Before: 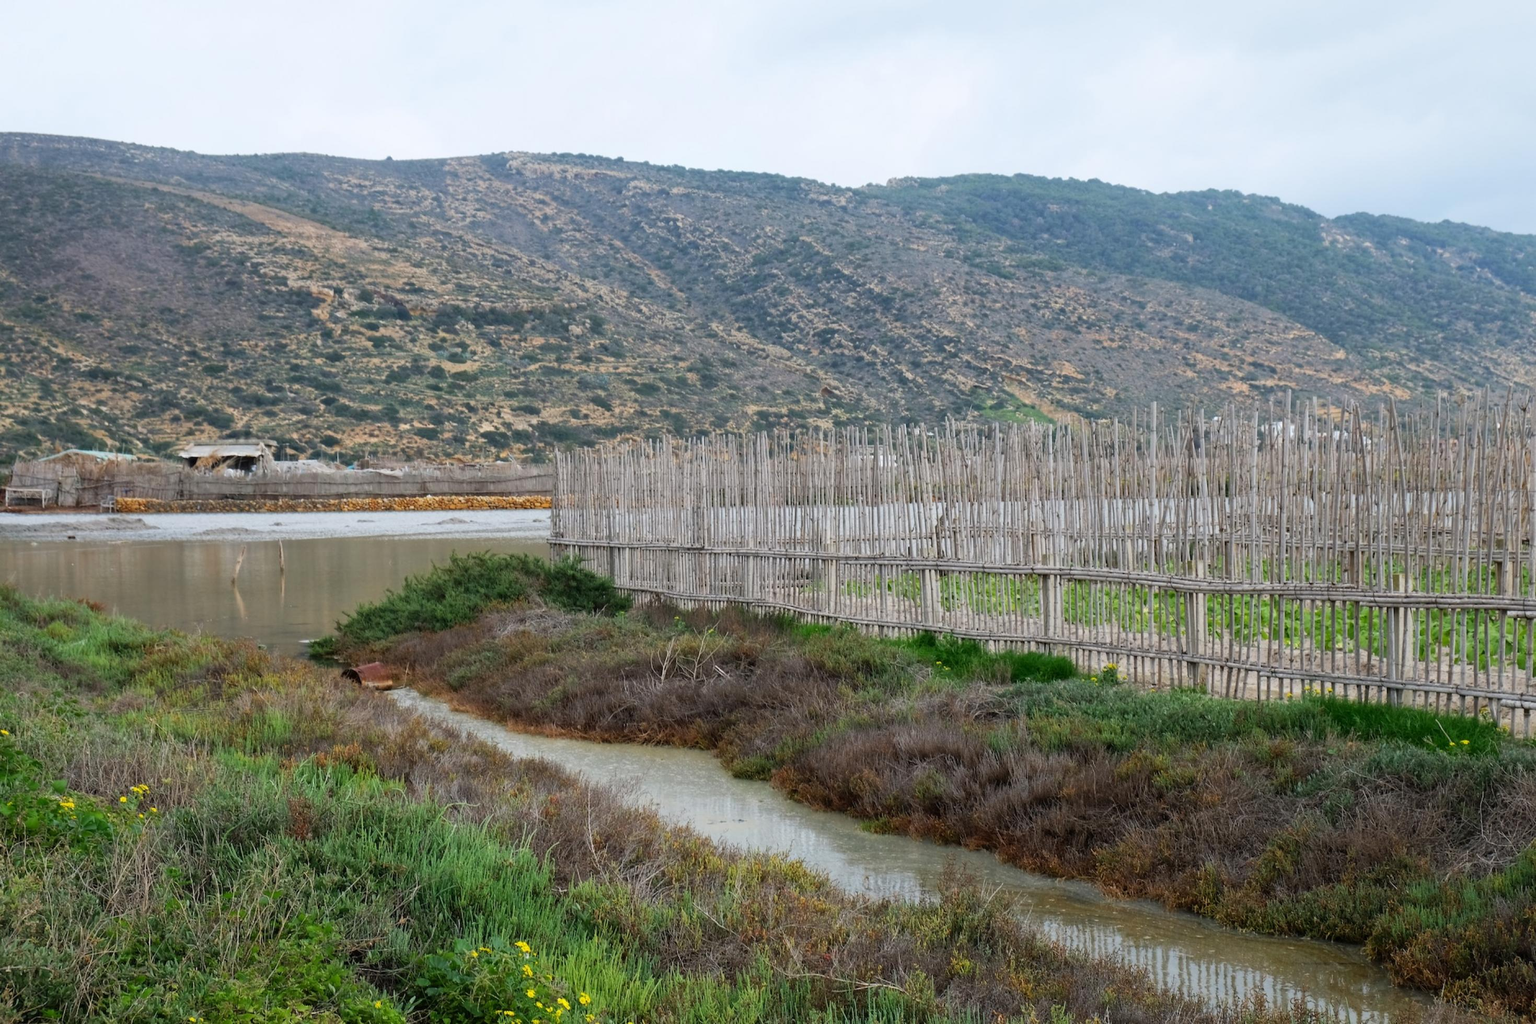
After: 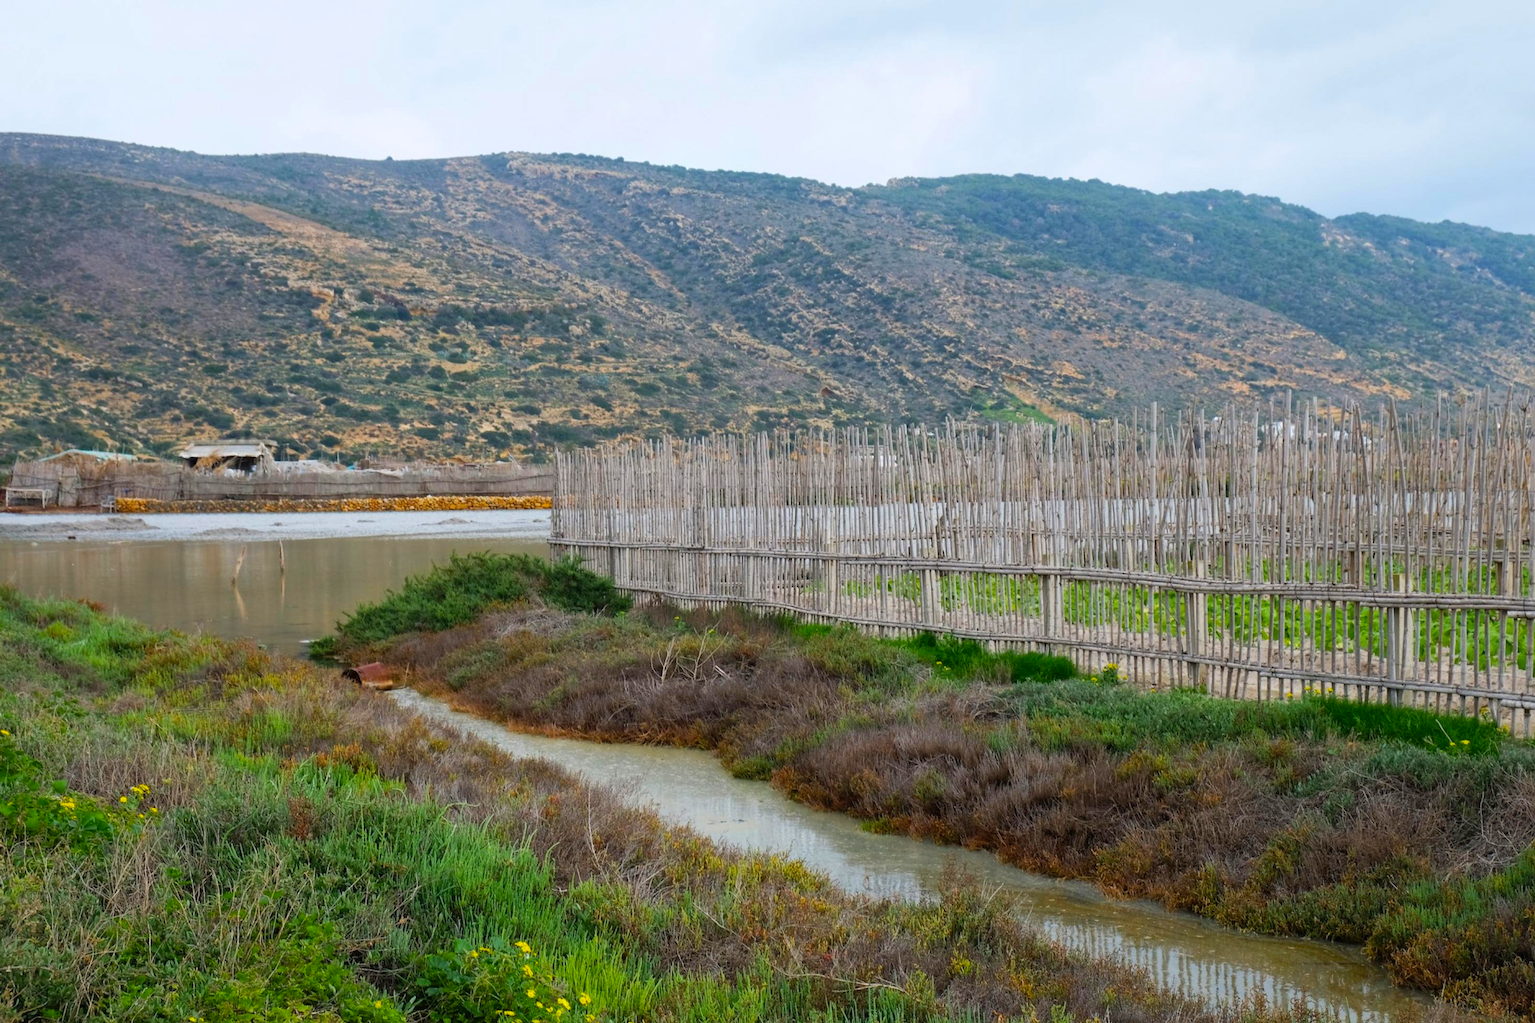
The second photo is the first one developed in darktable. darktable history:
shadows and highlights: shadows 25.45, highlights -25.86
tone equalizer: on, module defaults
color balance rgb: perceptual saturation grading › global saturation 25.386%, global vibrance 20%
